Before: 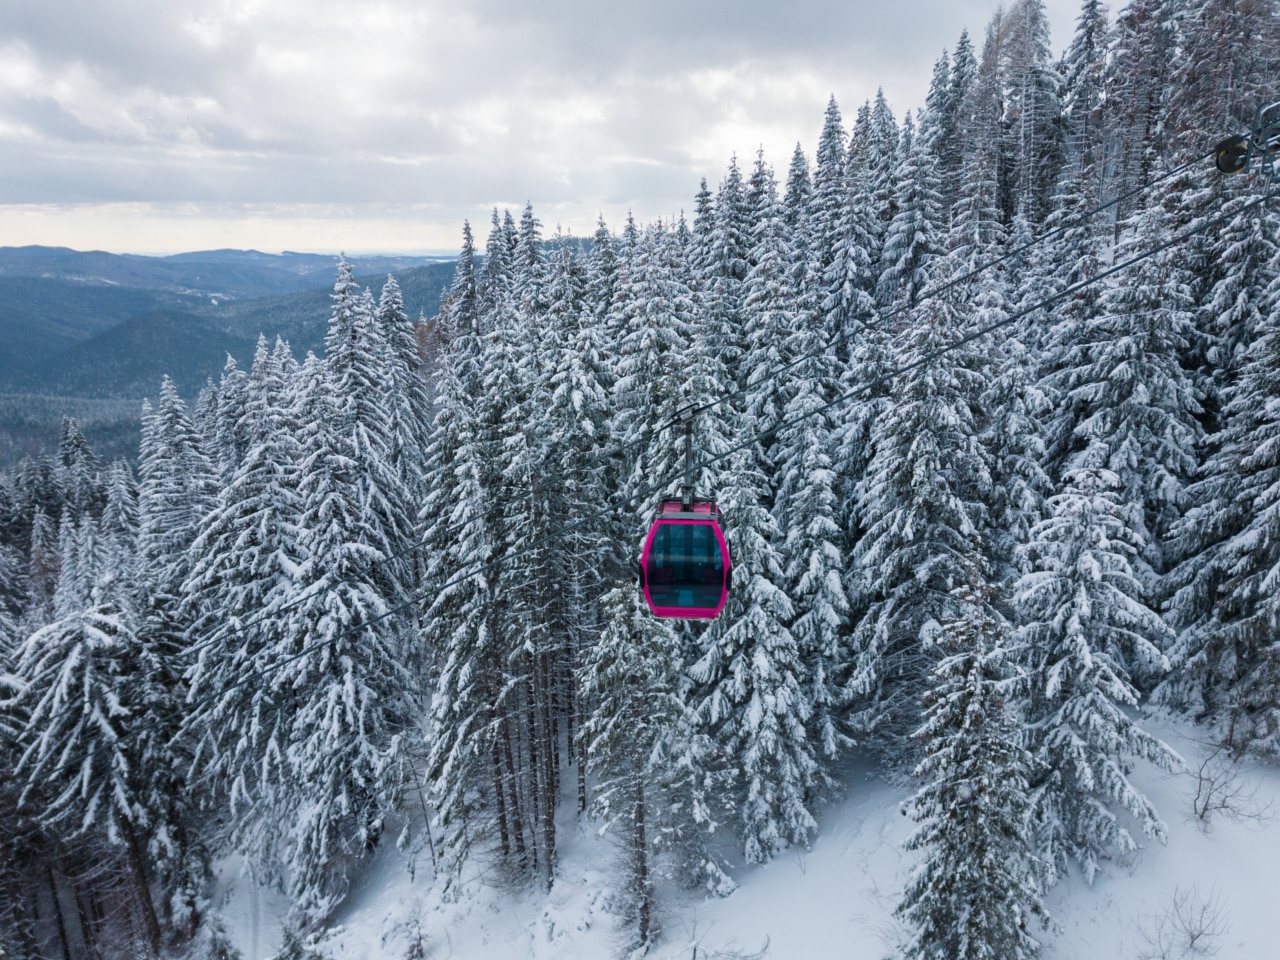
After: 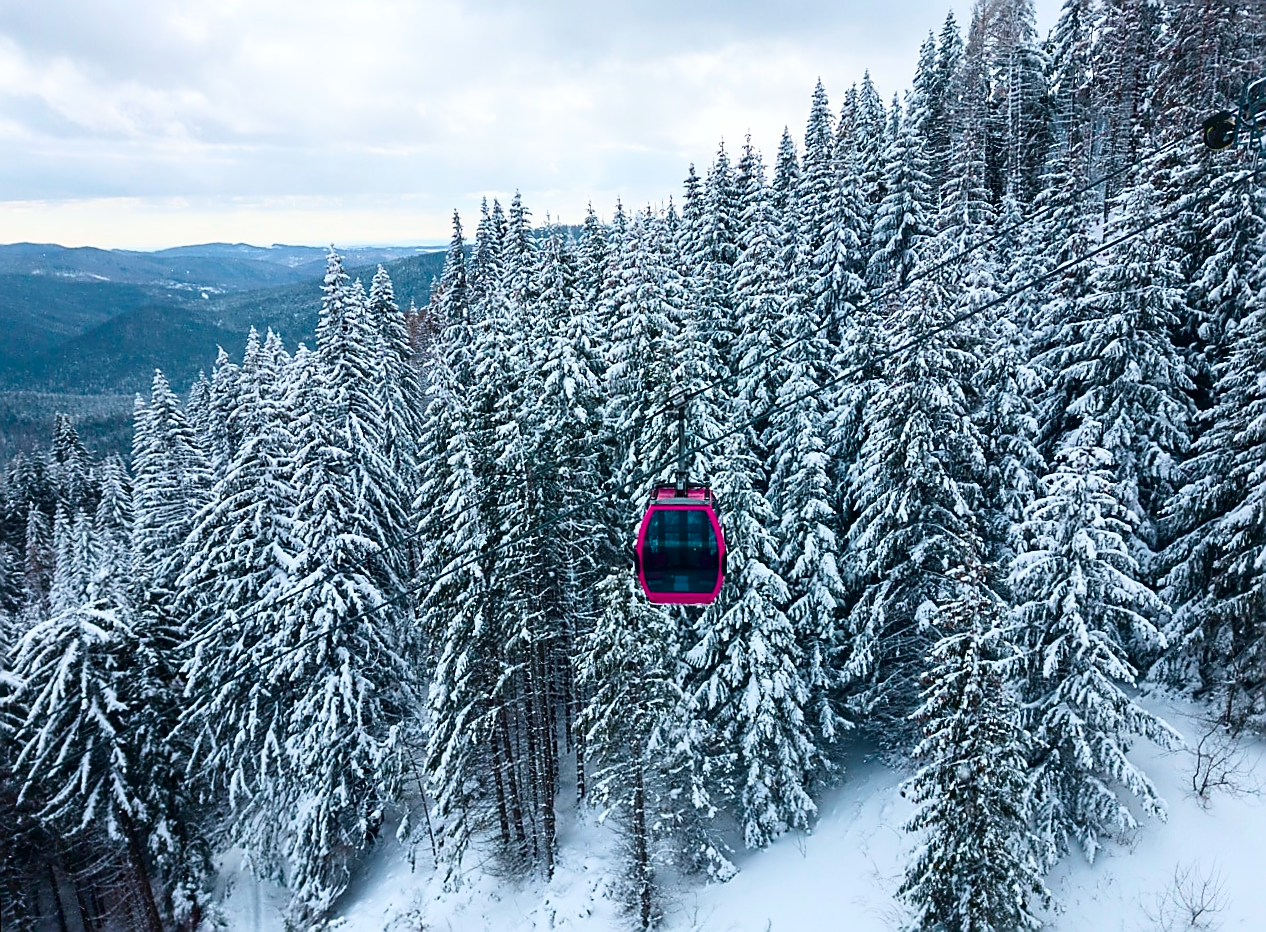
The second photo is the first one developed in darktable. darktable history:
sharpen: radius 1.4, amount 1.25, threshold 0.7
tone curve: curves: ch0 [(0, 0) (0.139, 0.067) (0.319, 0.269) (0.498, 0.505) (0.725, 0.824) (0.864, 0.945) (0.985, 1)]; ch1 [(0, 0) (0.291, 0.197) (0.456, 0.426) (0.495, 0.488) (0.557, 0.578) (0.599, 0.644) (0.702, 0.786) (1, 1)]; ch2 [(0, 0) (0.125, 0.089) (0.353, 0.329) (0.447, 0.43) (0.557, 0.566) (0.63, 0.667) (1, 1)], color space Lab, independent channels, preserve colors none
rotate and perspective: rotation -1°, crop left 0.011, crop right 0.989, crop top 0.025, crop bottom 0.975
